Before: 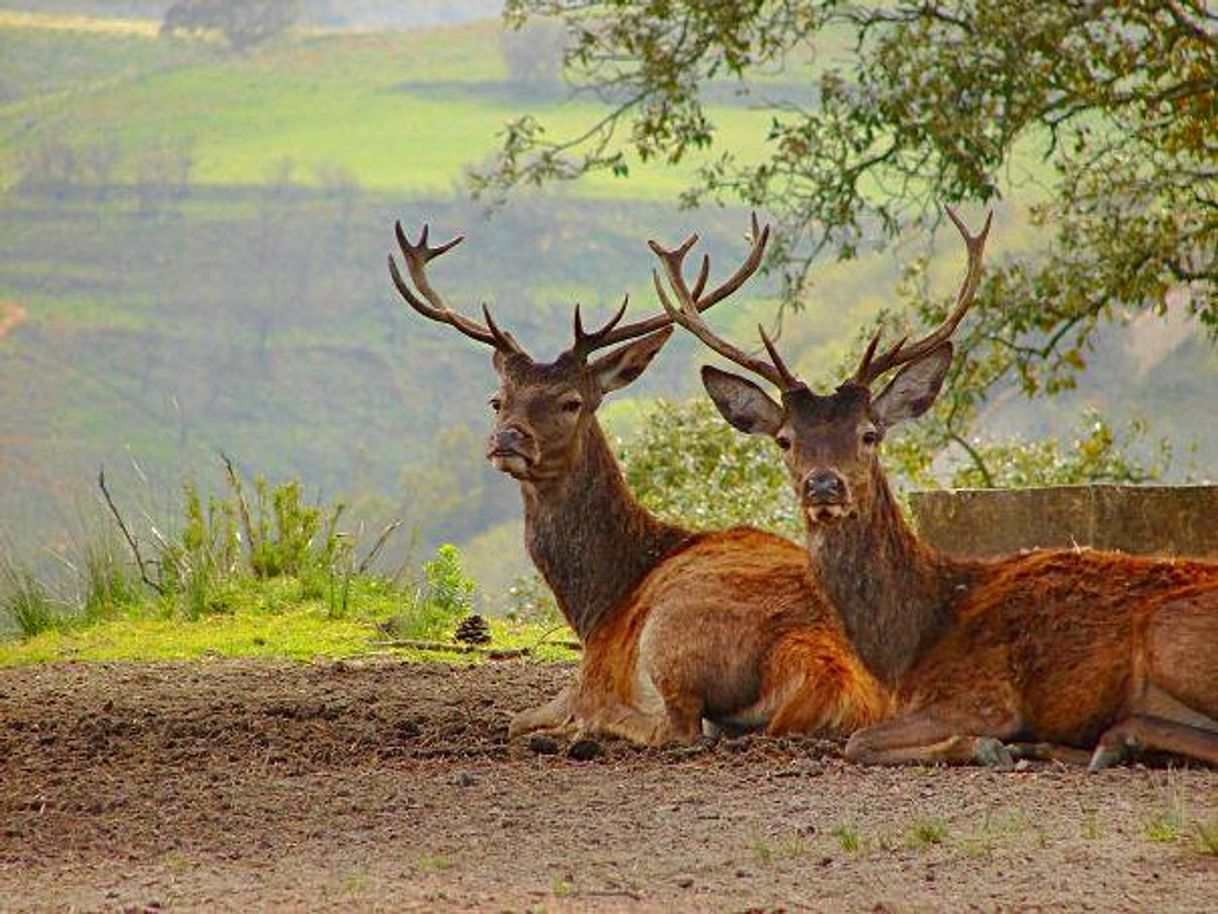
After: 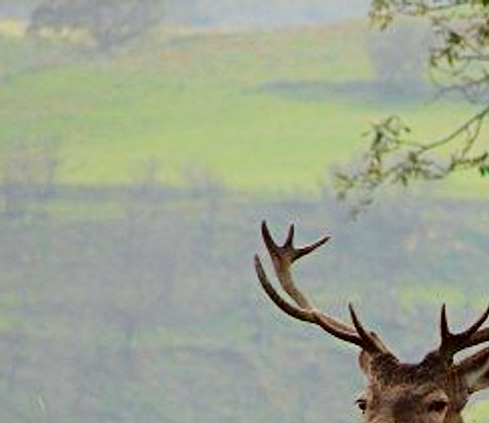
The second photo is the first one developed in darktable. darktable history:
color correction: highlights a* -2.83, highlights b* -2.81, shadows a* 2.54, shadows b* 3.01
crop and rotate: left 11.008%, top 0.059%, right 48.79%, bottom 53.589%
filmic rgb: black relative exposure -7.65 EV, white relative exposure 4.56 EV, hardness 3.61, contrast 1.108
contrast brightness saturation: saturation -0.07
